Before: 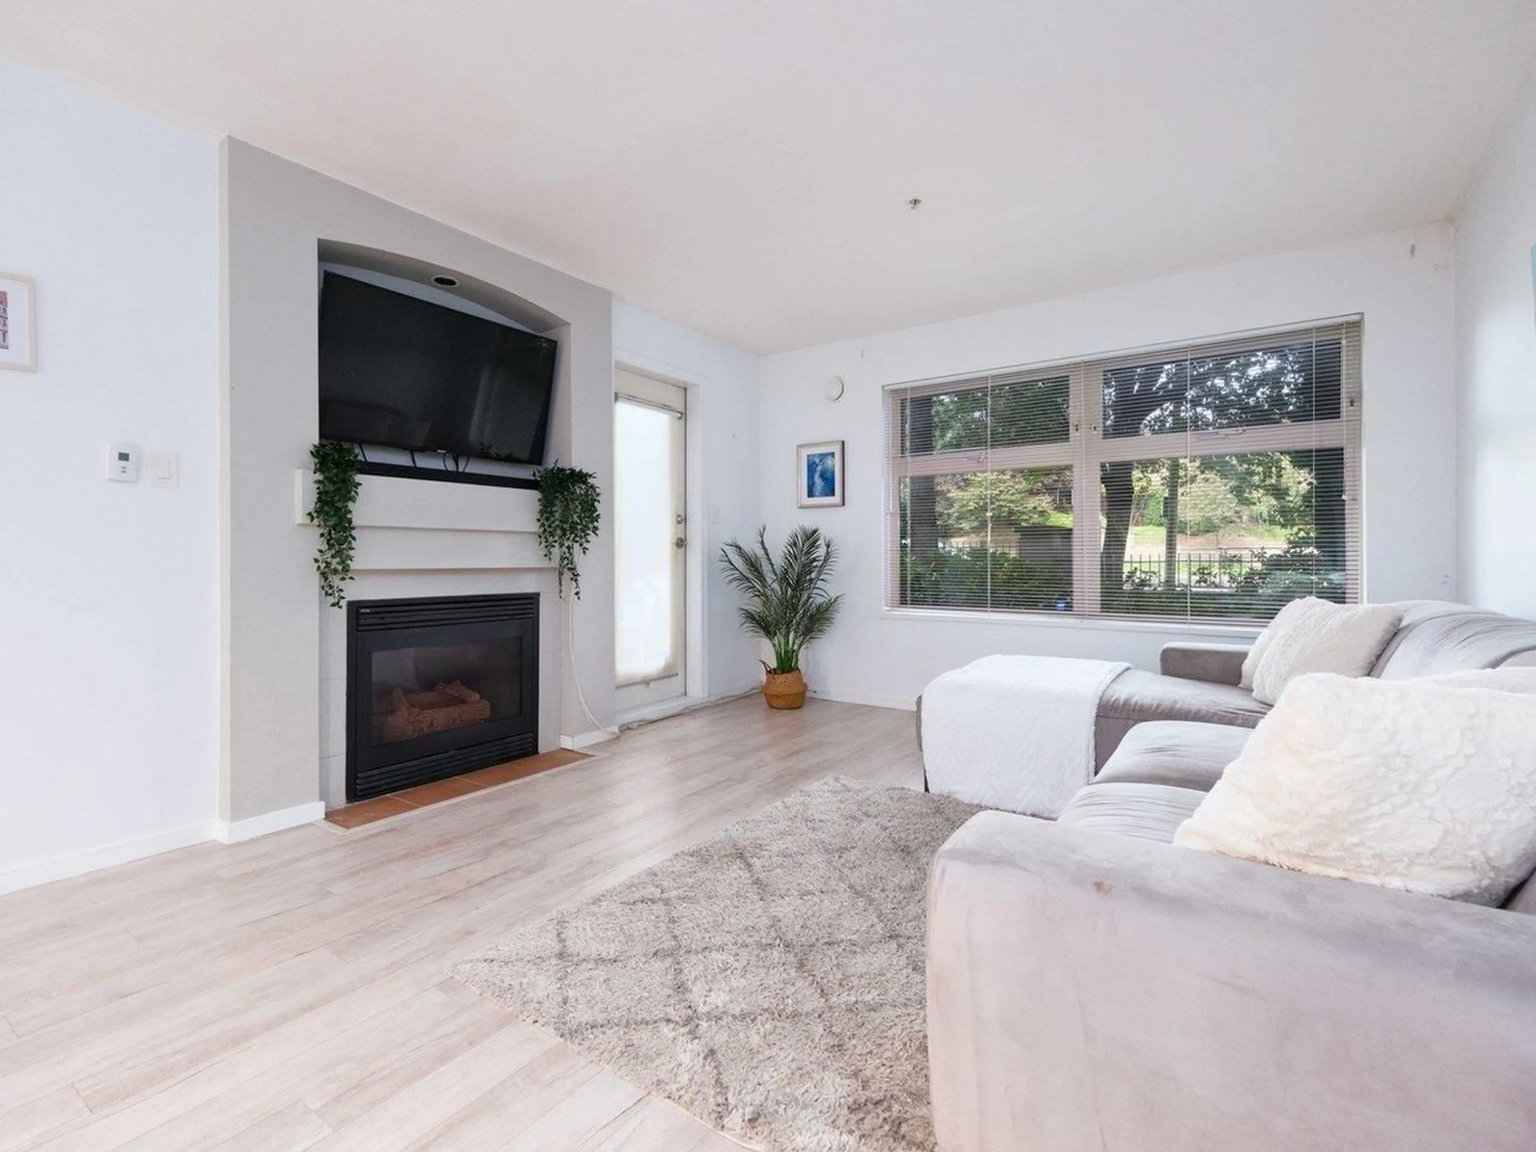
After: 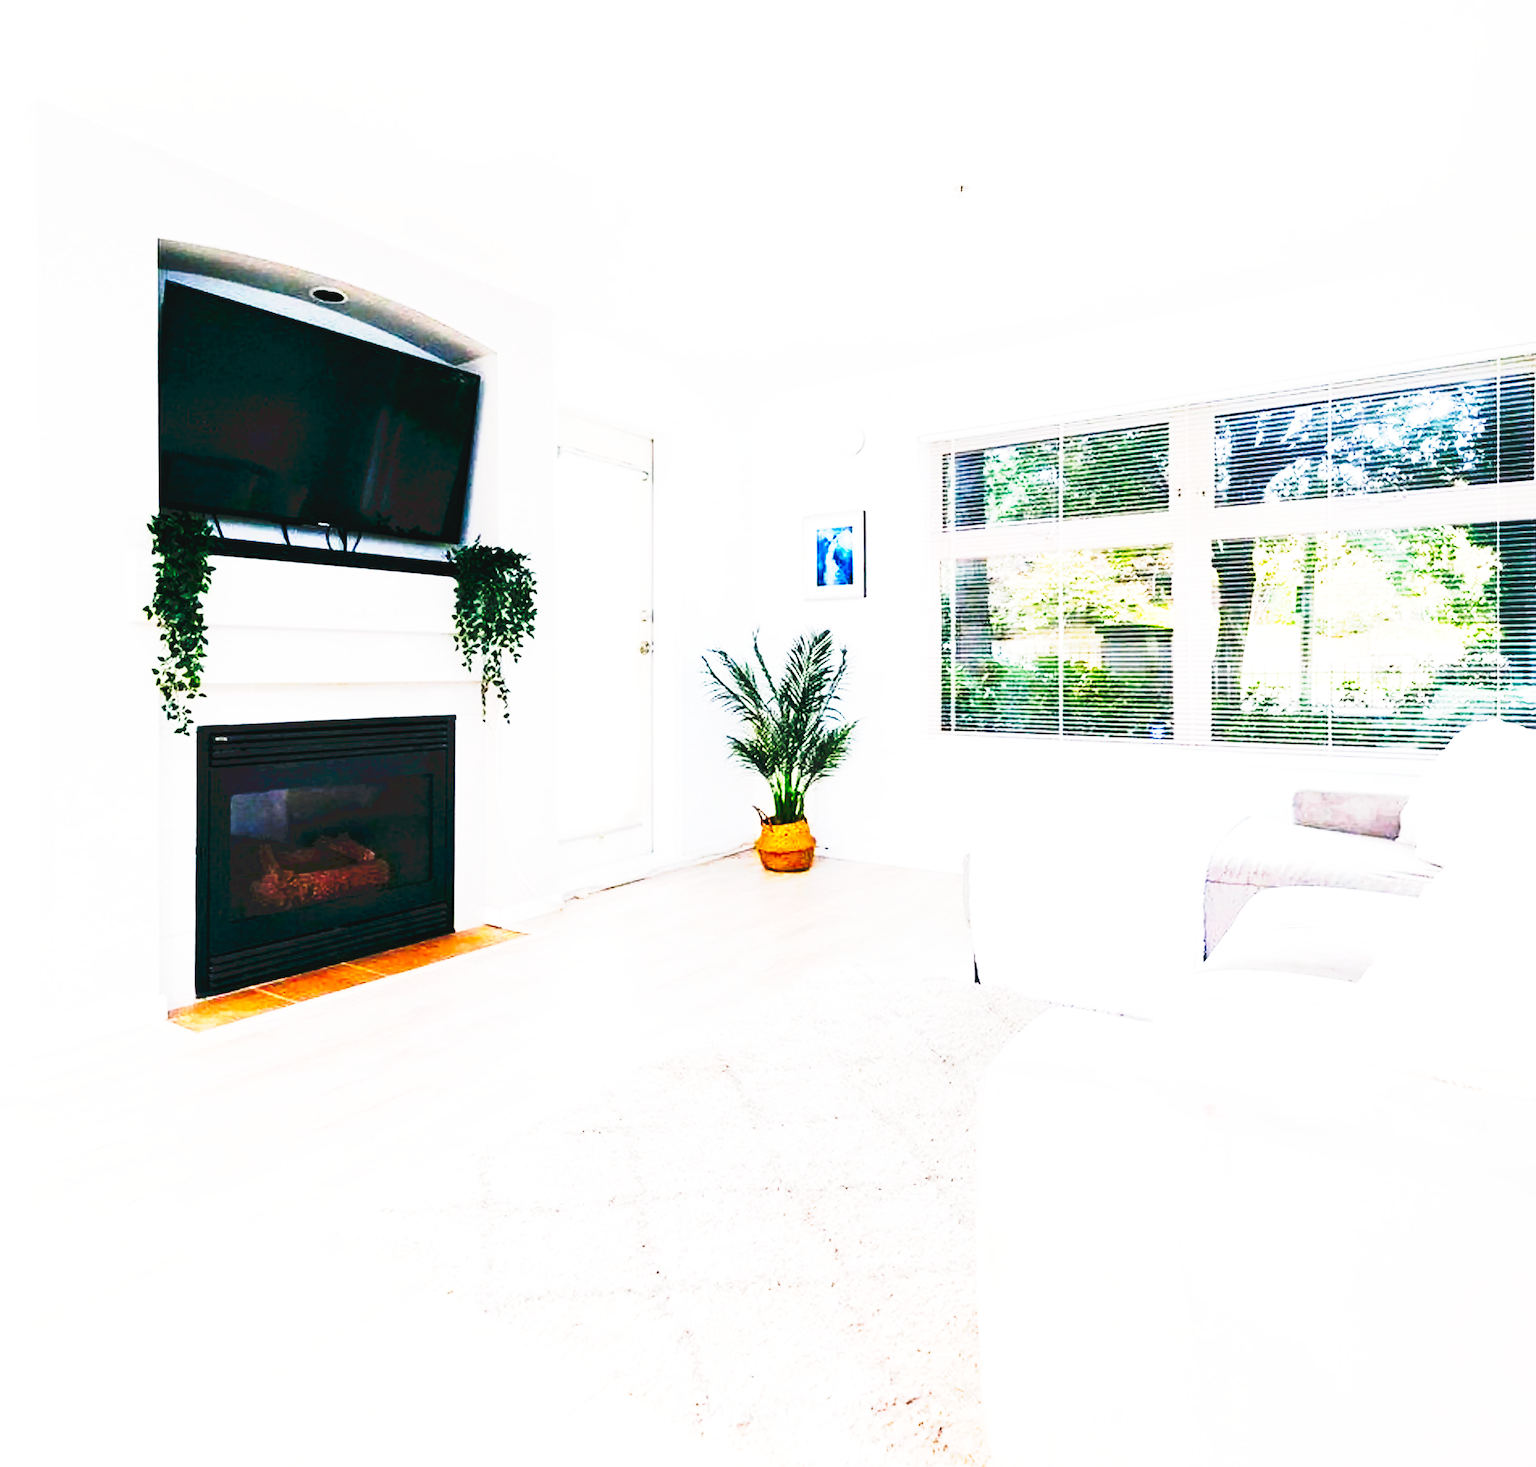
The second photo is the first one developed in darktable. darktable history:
base curve: curves: ch0 [(0, 0) (0.007, 0.004) (0.027, 0.03) (0.046, 0.07) (0.207, 0.54) (0.442, 0.872) (0.673, 0.972) (1, 1)], preserve colors none
crop and rotate: left 13.115%, top 5.412%, right 12.595%
color balance rgb: highlights gain › chroma 0.89%, highlights gain › hue 29.9°, global offset › luminance -0.316%, global offset › chroma 0.109%, global offset › hue 163.16°, perceptual saturation grading › global saturation 37.24%, perceptual brilliance grading › highlights 17.056%, perceptual brilliance grading › mid-tones 30.844%, perceptual brilliance grading › shadows -31.333%, global vibrance 20%
tone curve: curves: ch0 [(0, 0) (0.003, 0.037) (0.011, 0.061) (0.025, 0.104) (0.044, 0.145) (0.069, 0.145) (0.1, 0.127) (0.136, 0.175) (0.177, 0.207) (0.224, 0.252) (0.277, 0.341) (0.335, 0.446) (0.399, 0.554) (0.468, 0.658) (0.543, 0.757) (0.623, 0.843) (0.709, 0.919) (0.801, 0.958) (0.898, 0.975) (1, 1)], preserve colors none
sharpen: radius 1.04
